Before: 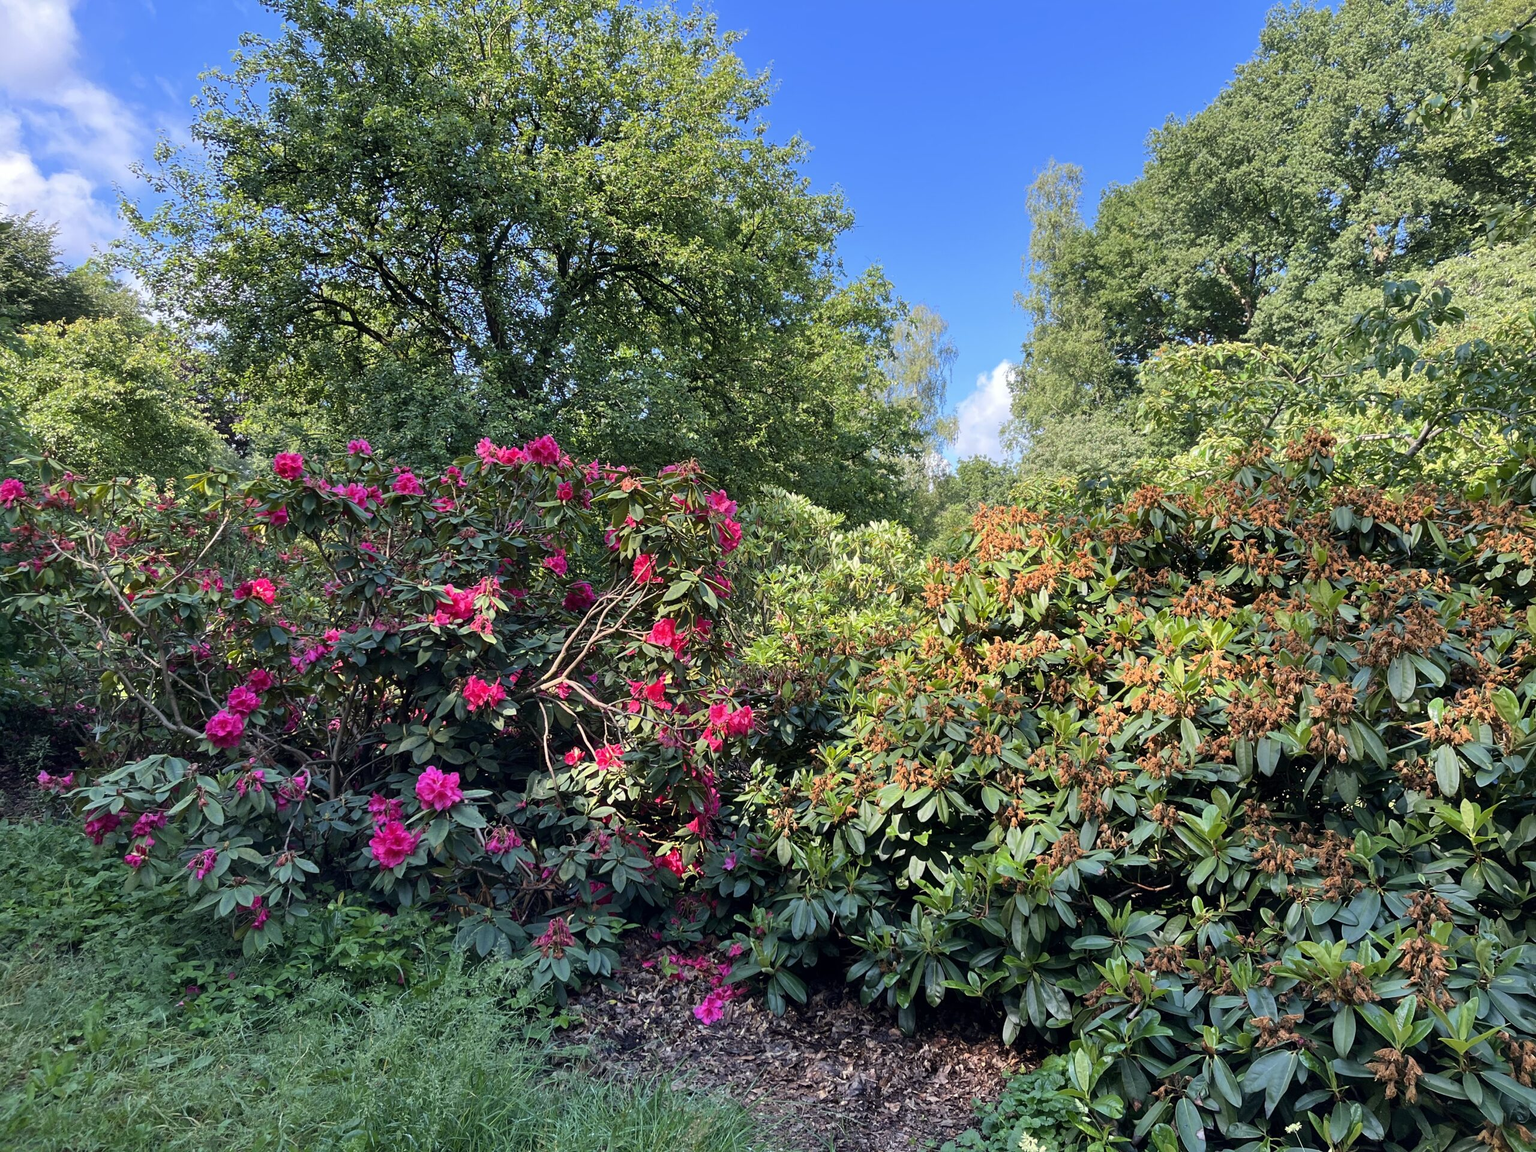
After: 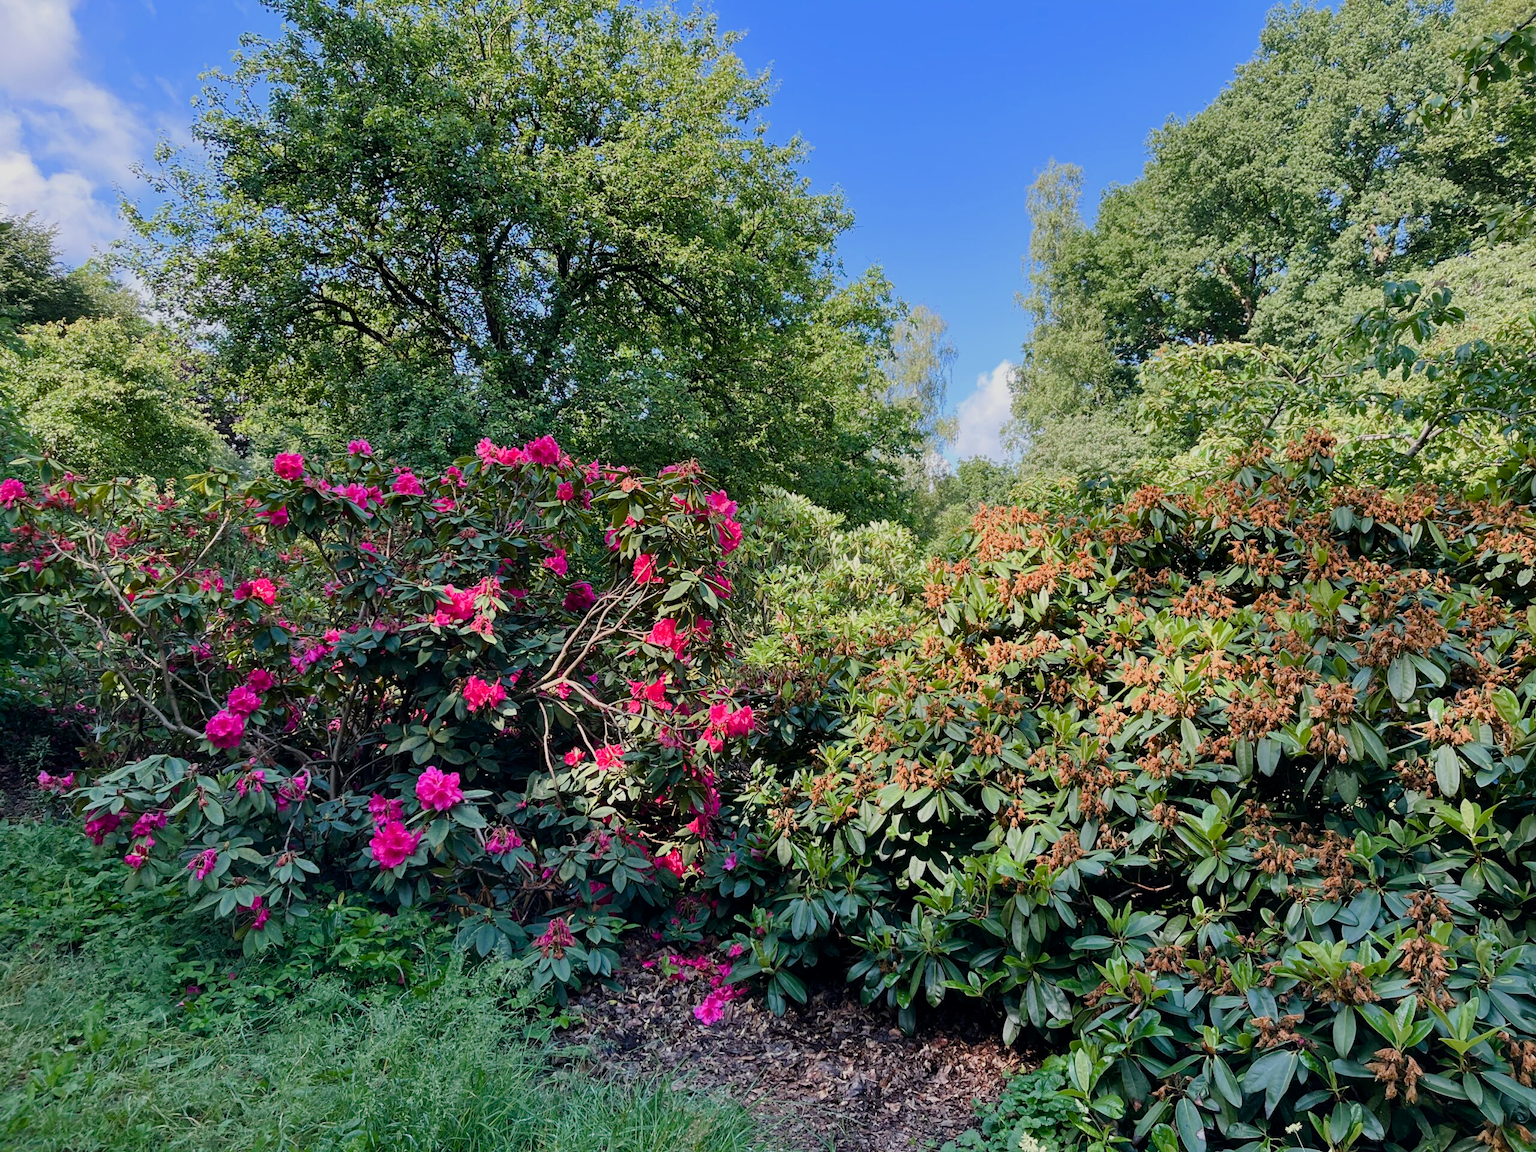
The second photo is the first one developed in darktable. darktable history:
color balance rgb: shadows lift › chroma 1%, shadows lift › hue 113°, highlights gain › chroma 0.2%, highlights gain › hue 333°, perceptual saturation grading › global saturation 20%, perceptual saturation grading › highlights -50%, perceptual saturation grading › shadows 25%, contrast -20%
filmic rgb: black relative exposure -8.07 EV, white relative exposure 3 EV, hardness 5.35, contrast 1.25
